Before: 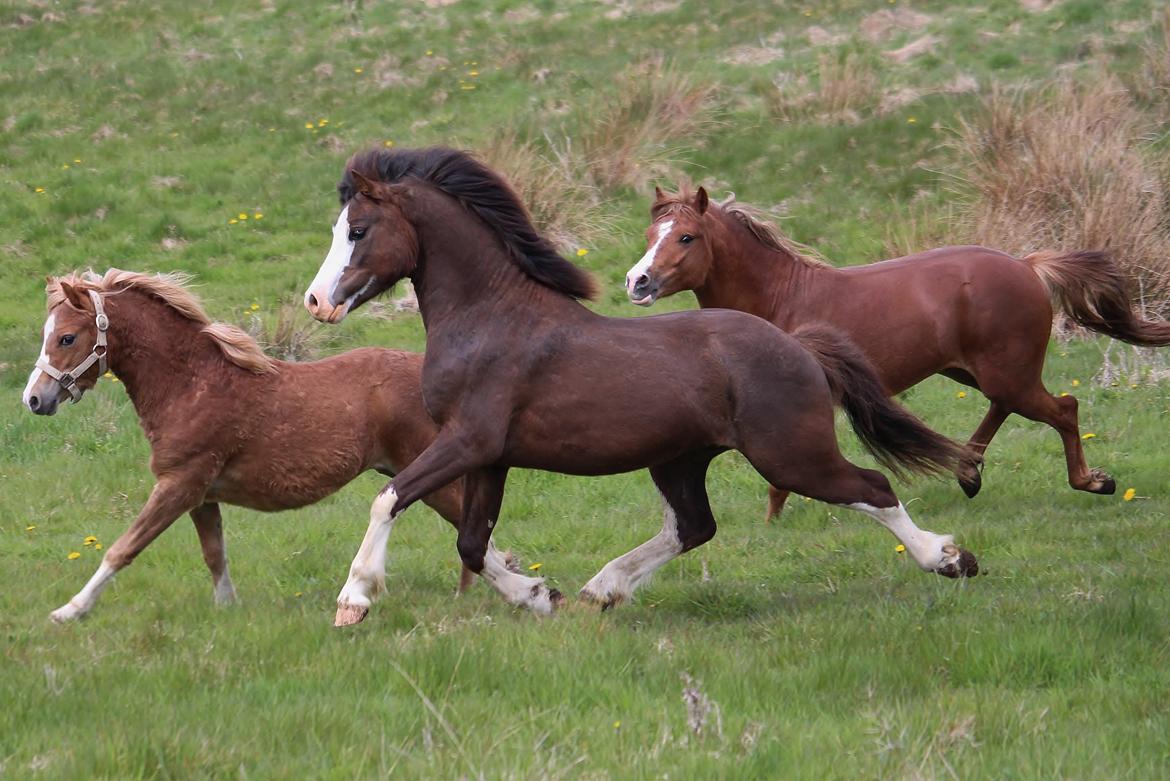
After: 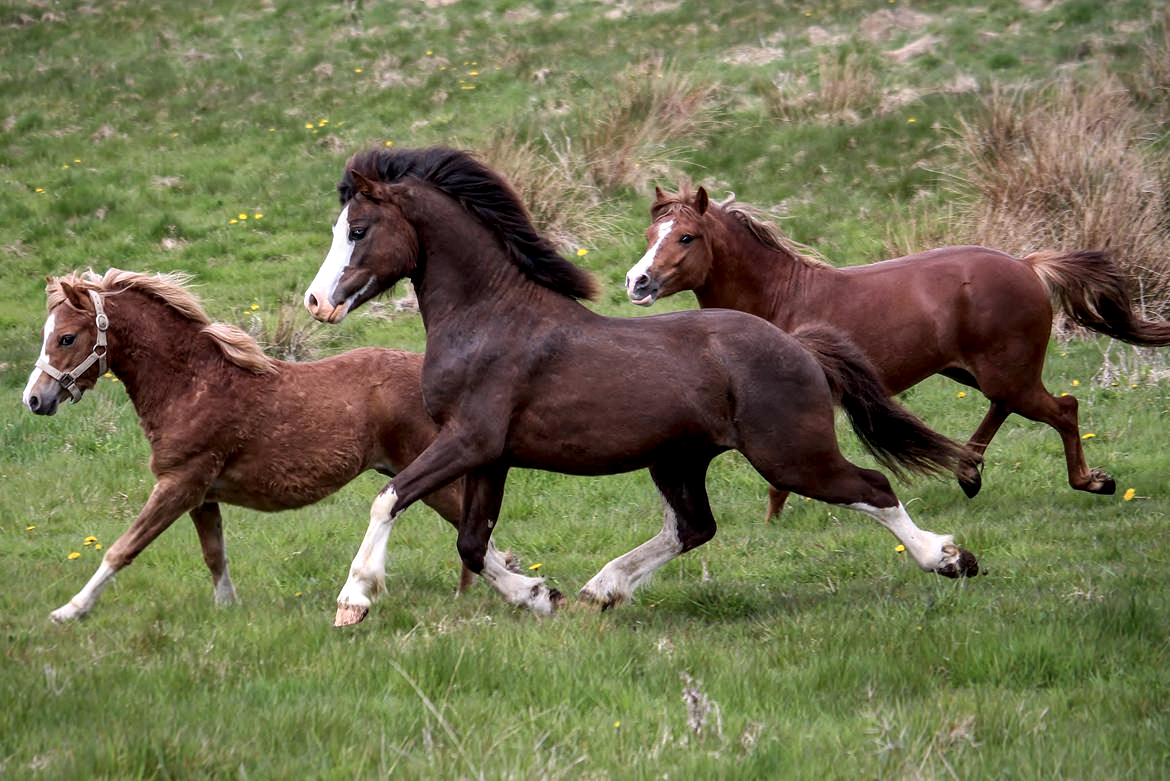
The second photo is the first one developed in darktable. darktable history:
vignetting: fall-off start 80.87%, fall-off radius 61.59%, brightness -0.384, saturation 0.007, center (0, 0.007), automatic ratio true, width/height ratio 1.418
local contrast: detail 160%
